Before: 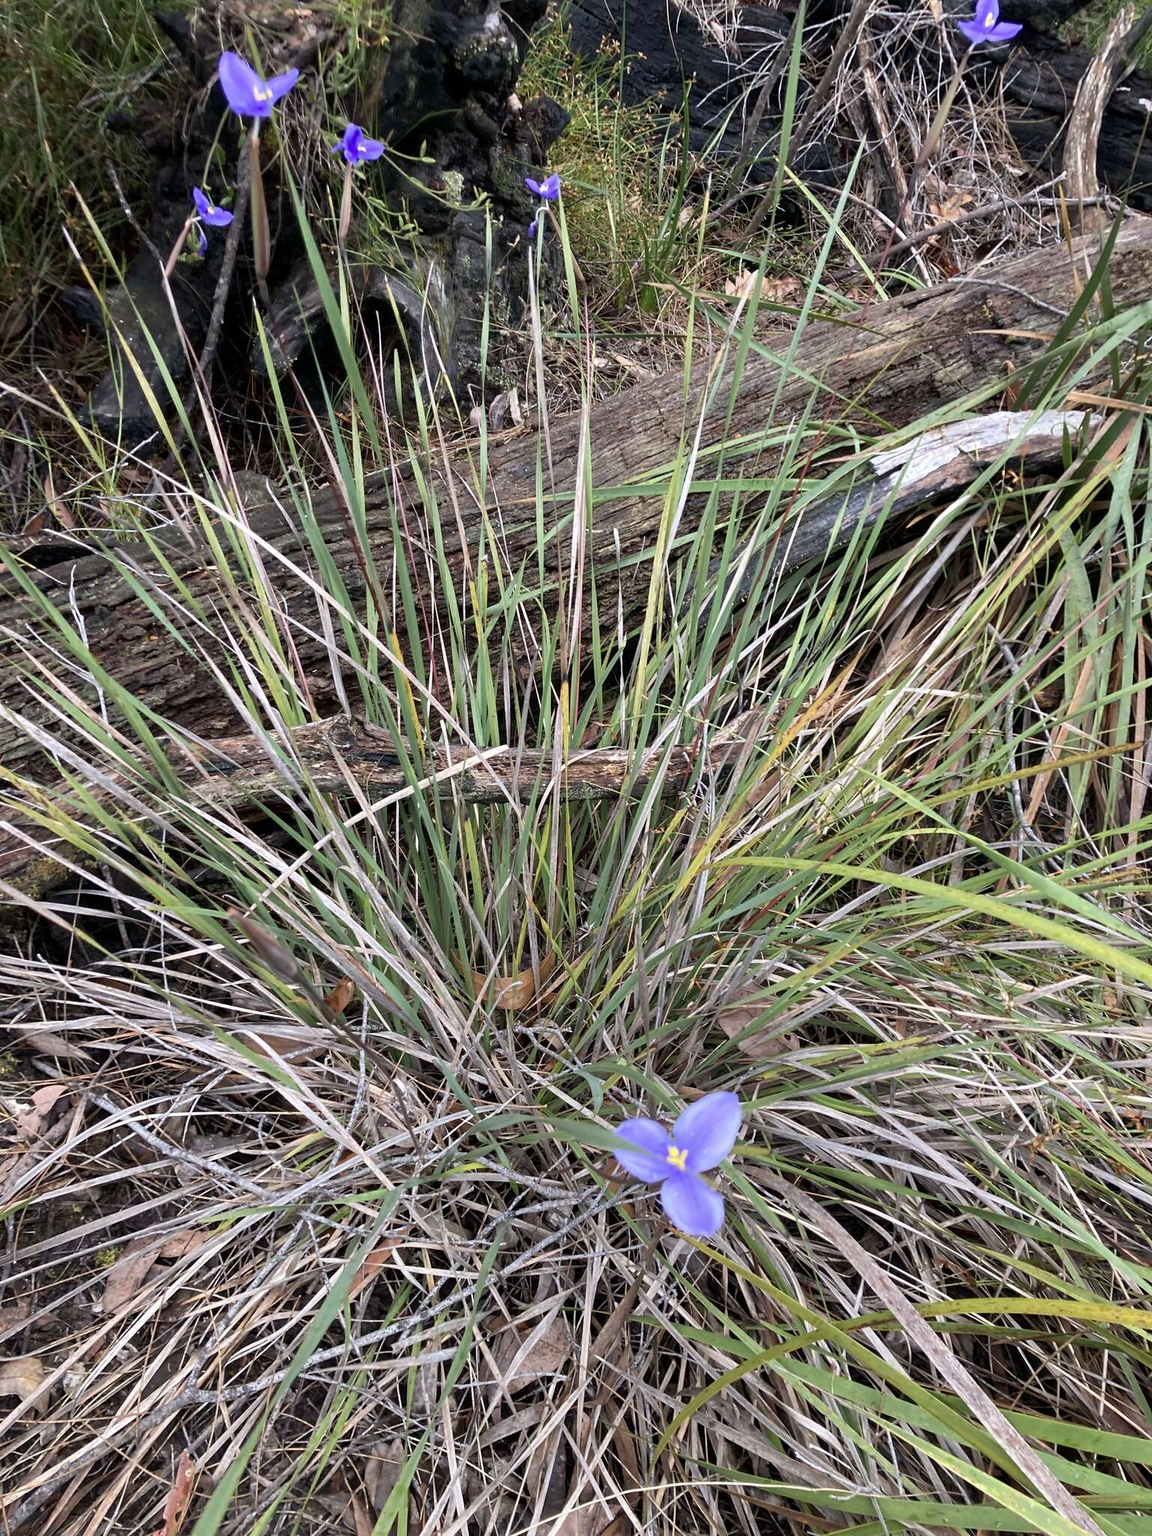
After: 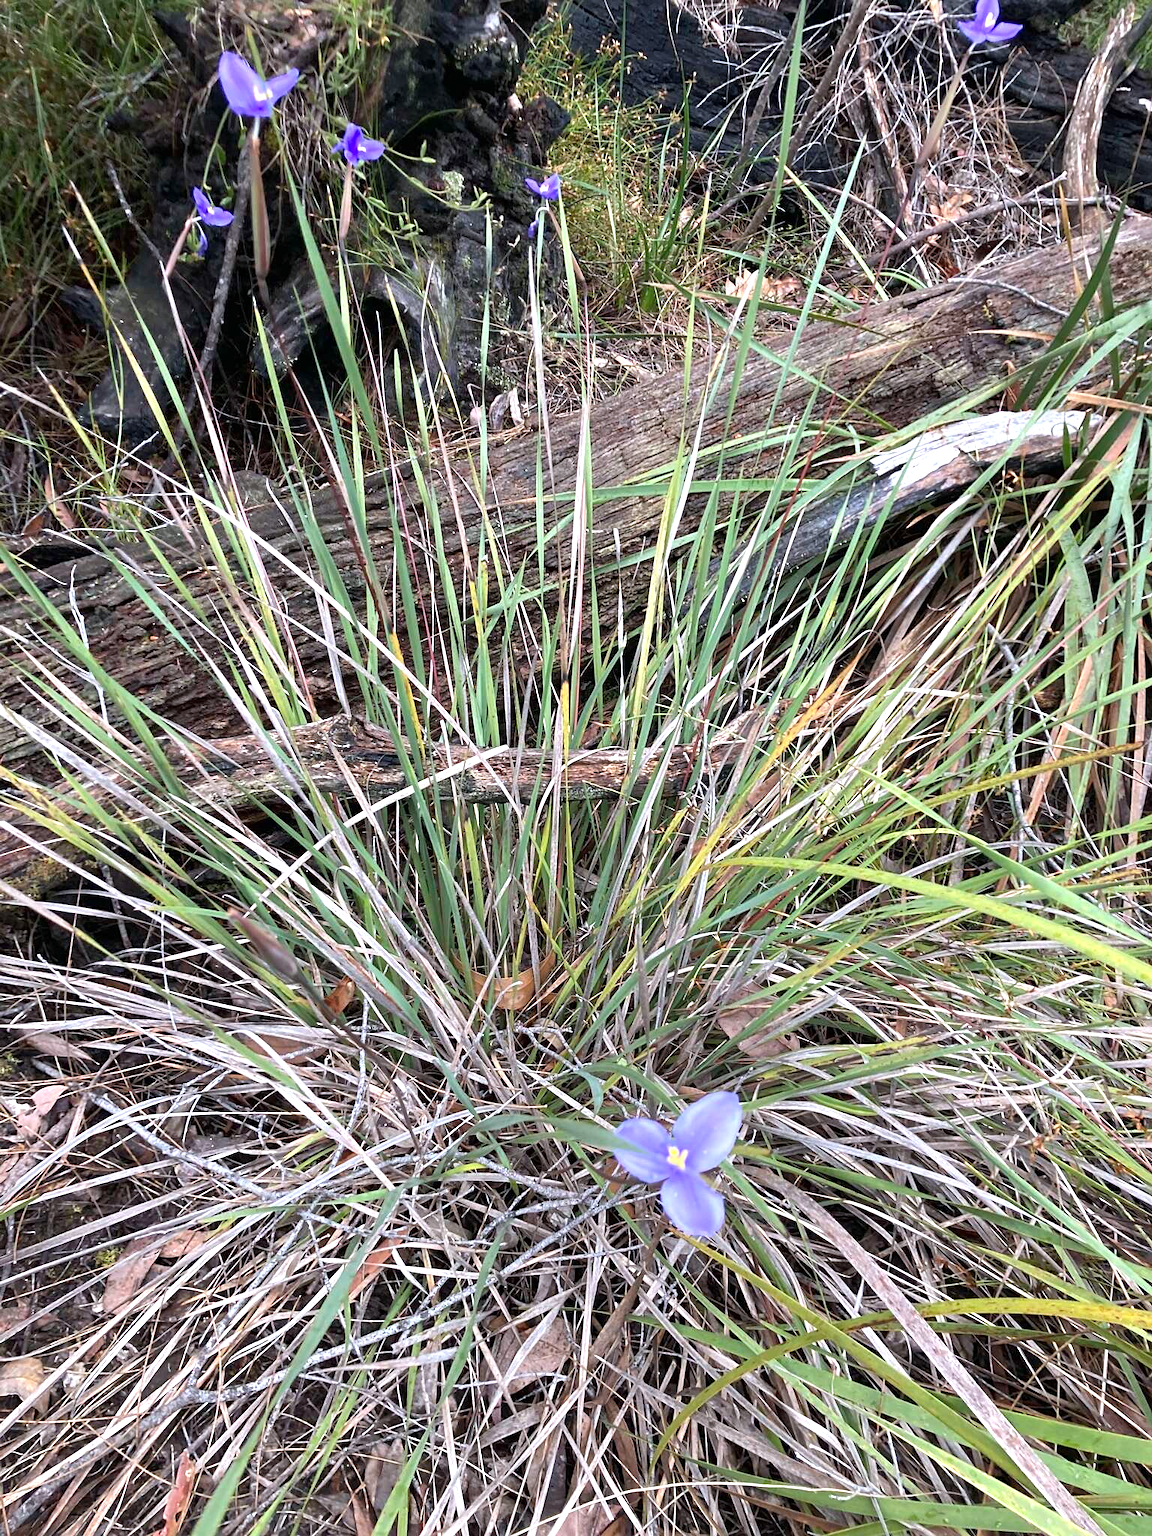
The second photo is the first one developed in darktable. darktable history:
sharpen: amount 0.203
color correction: highlights a* -0.153, highlights b* -5.23, shadows a* -0.123, shadows b* -0.076
exposure: black level correction 0, exposure 0.499 EV, compensate highlight preservation false
